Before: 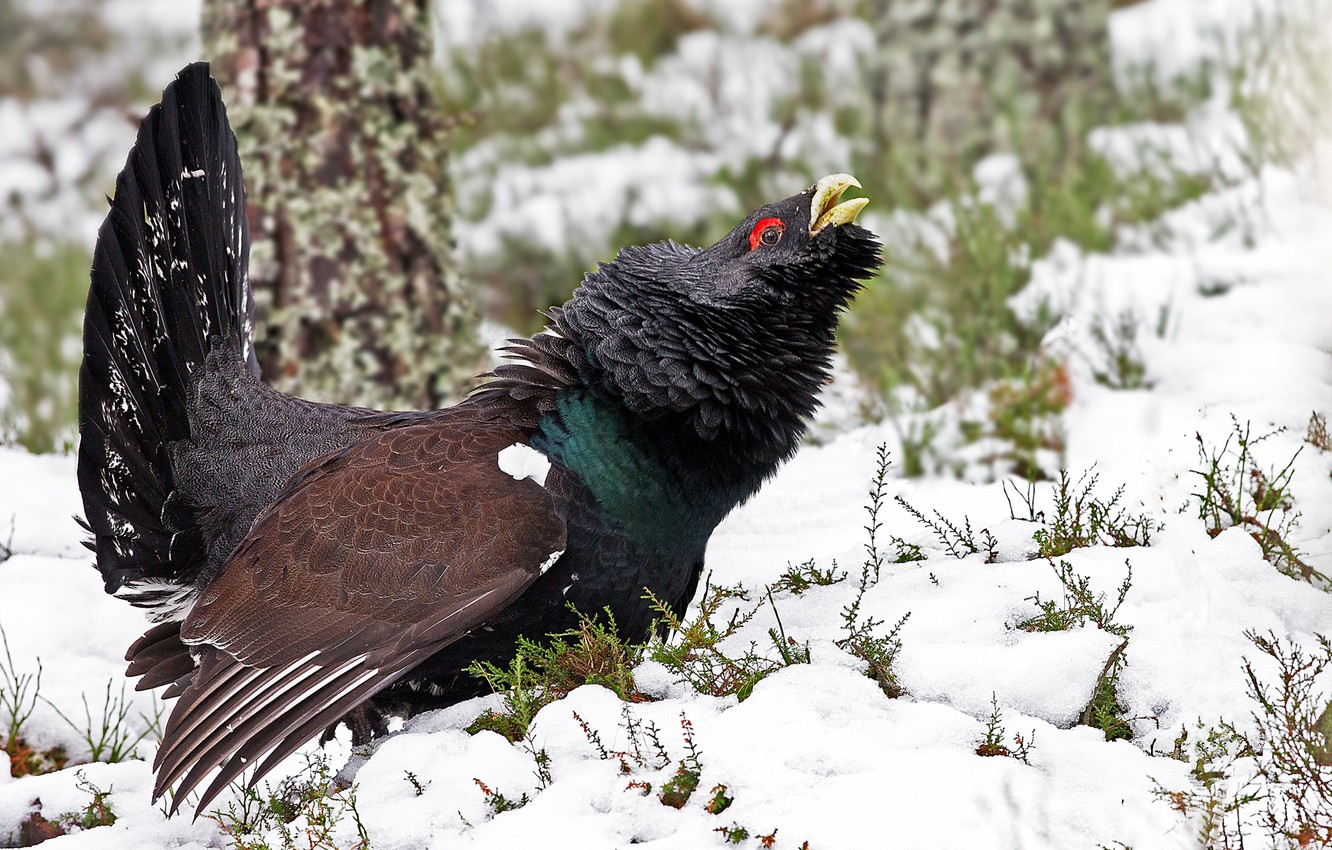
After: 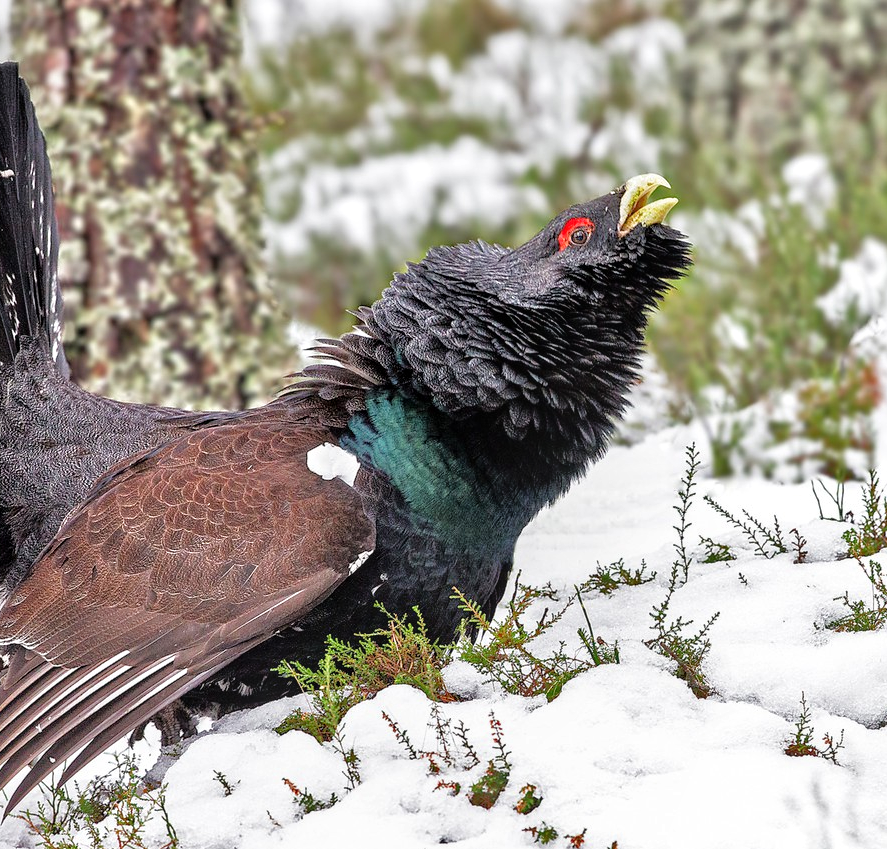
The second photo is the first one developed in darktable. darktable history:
crop and rotate: left 14.385%, right 18.948%
tone equalizer: -7 EV 0.15 EV, -6 EV 0.6 EV, -5 EV 1.15 EV, -4 EV 1.33 EV, -3 EV 1.15 EV, -2 EV 0.6 EV, -1 EV 0.15 EV, mask exposure compensation -0.5 EV
local contrast: on, module defaults
